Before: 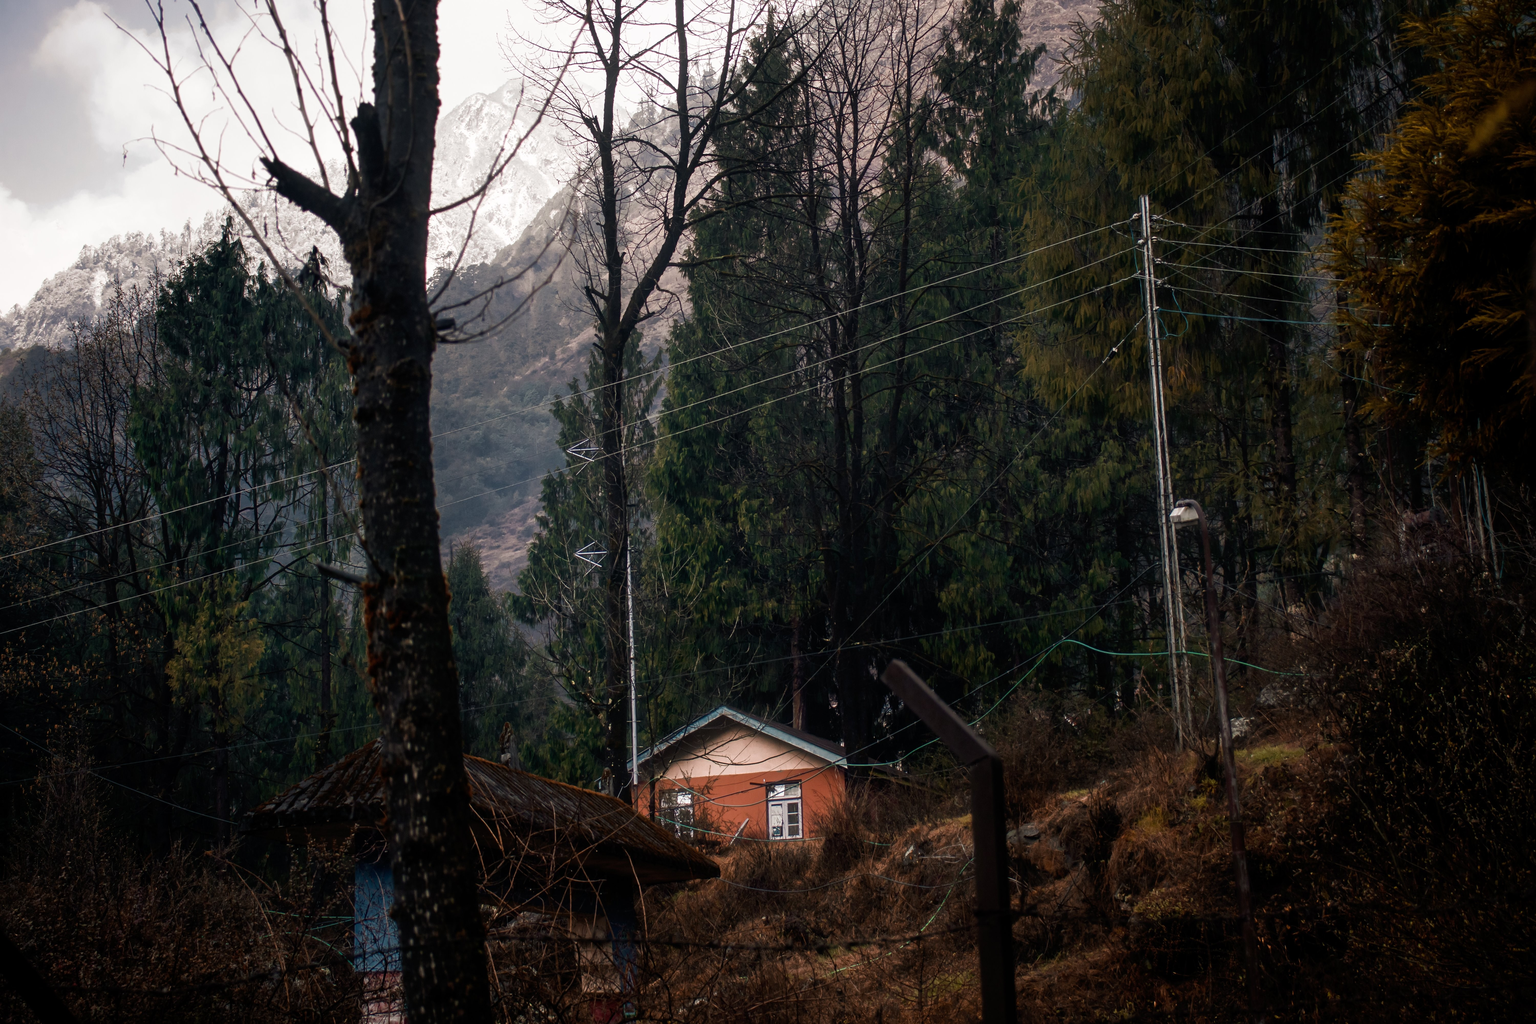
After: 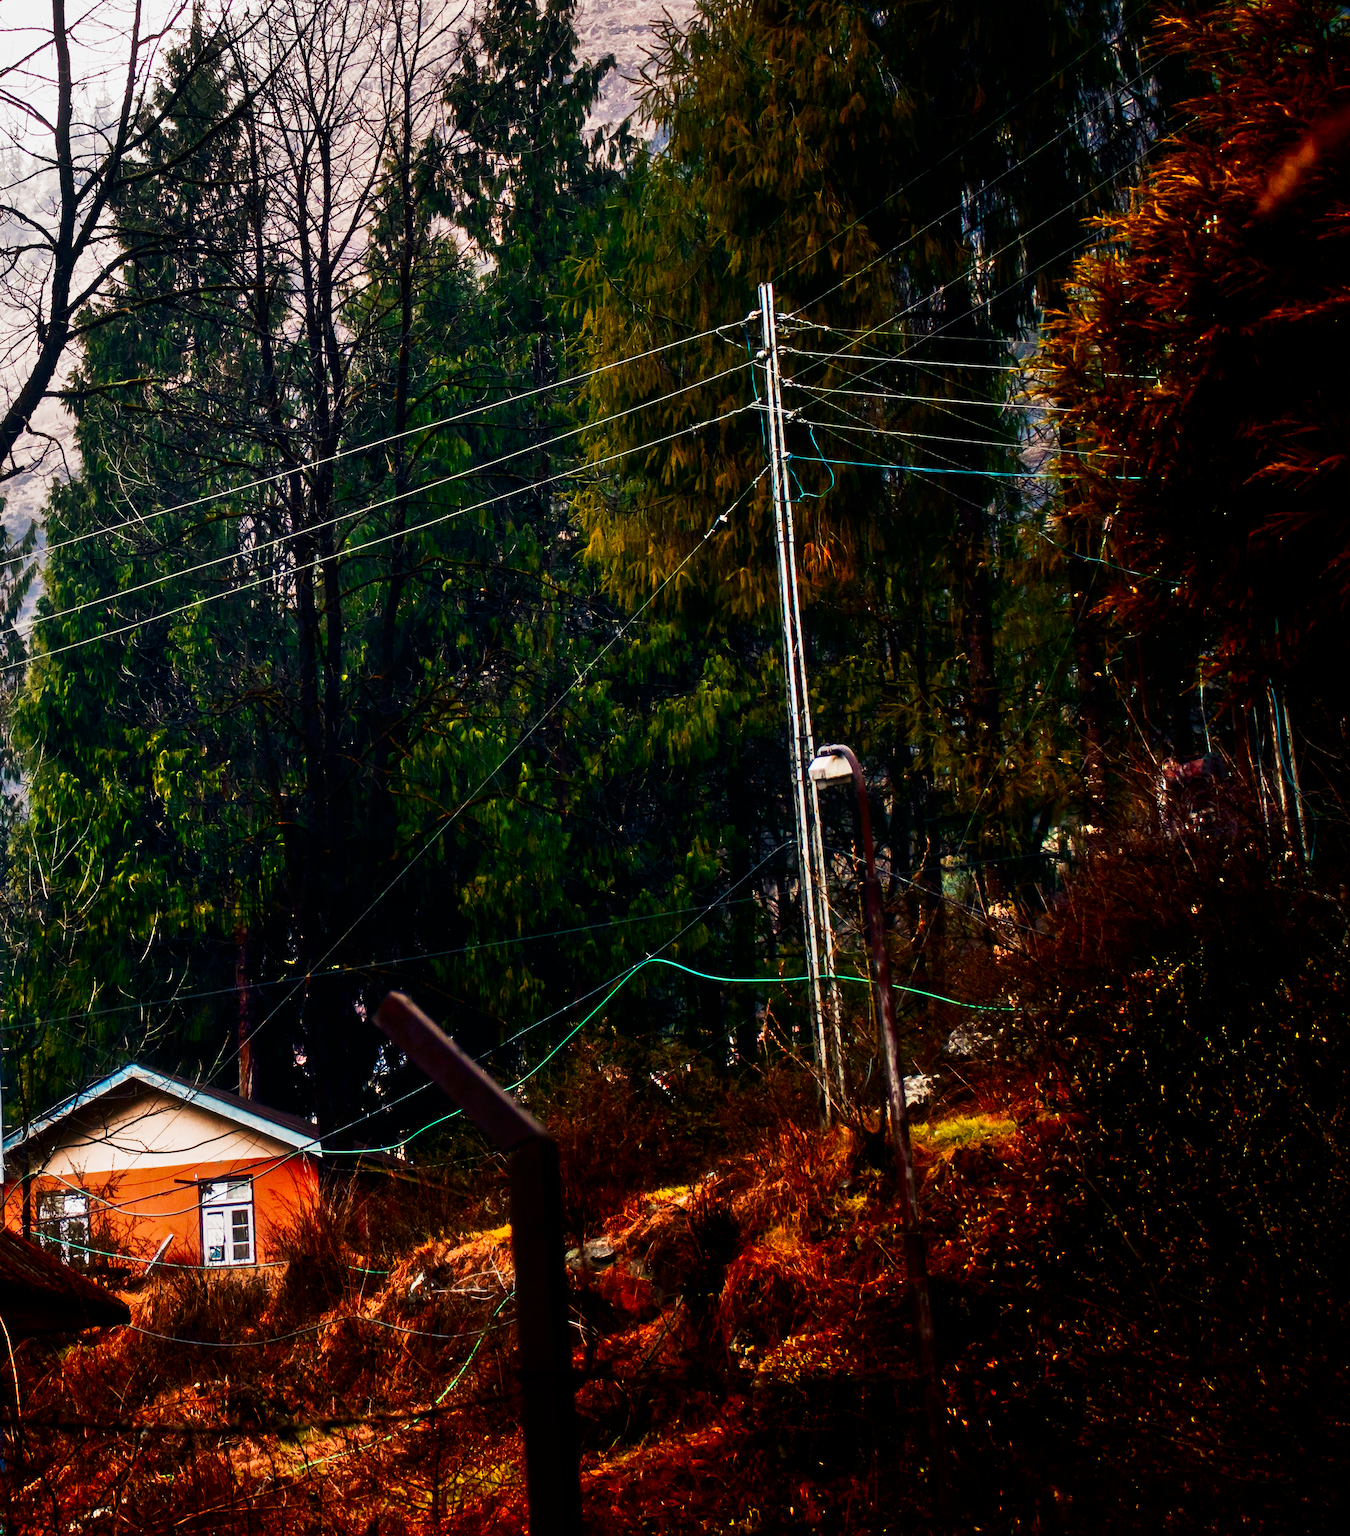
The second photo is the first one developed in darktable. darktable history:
color balance rgb: perceptual saturation grading › global saturation 25%, global vibrance 10%
crop: left 41.402%
sigmoid: contrast 1.7, skew -0.1, preserve hue 0%, red attenuation 0.1, red rotation 0.035, green attenuation 0.1, green rotation -0.017, blue attenuation 0.15, blue rotation -0.052, base primaries Rec2020
shadows and highlights: shadows color adjustment 97.66%, soften with gaussian
rotate and perspective: rotation -0.45°, automatic cropping original format, crop left 0.008, crop right 0.992, crop top 0.012, crop bottom 0.988
contrast brightness saturation: contrast 0.12, brightness -0.12, saturation 0.2
exposure: black level correction 0, exposure 1.198 EV, compensate exposure bias true, compensate highlight preservation false
